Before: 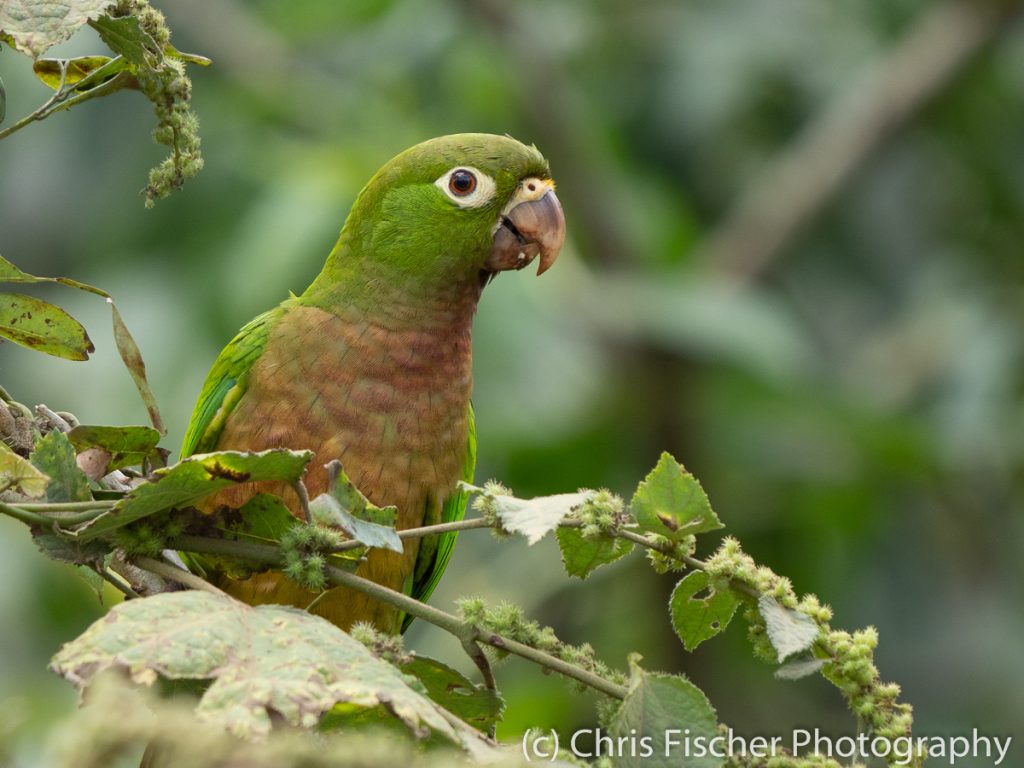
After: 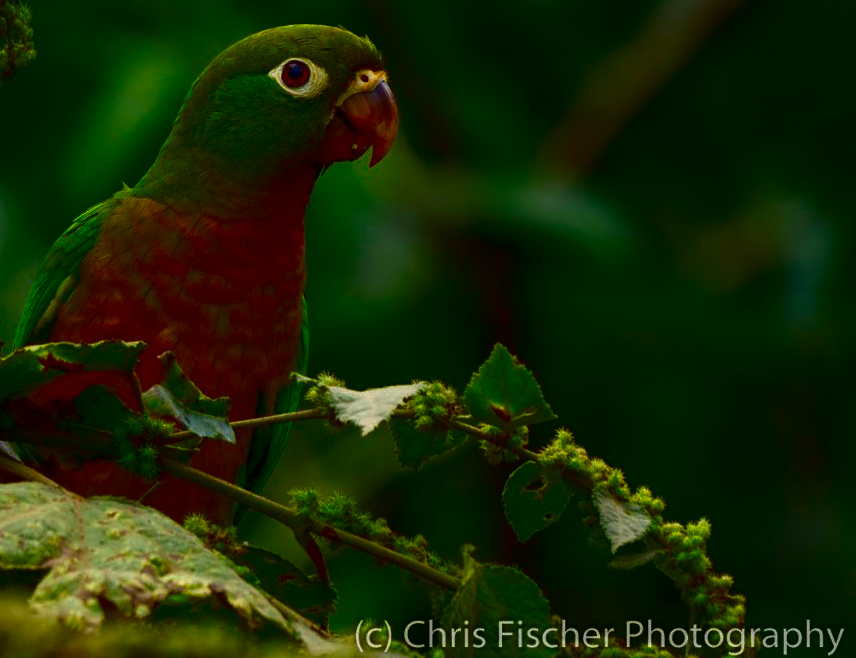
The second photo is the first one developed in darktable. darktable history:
contrast brightness saturation: brightness -1, saturation 1
shadows and highlights: shadows -23.08, highlights 46.15, soften with gaussian
crop: left 16.315%, top 14.246%
